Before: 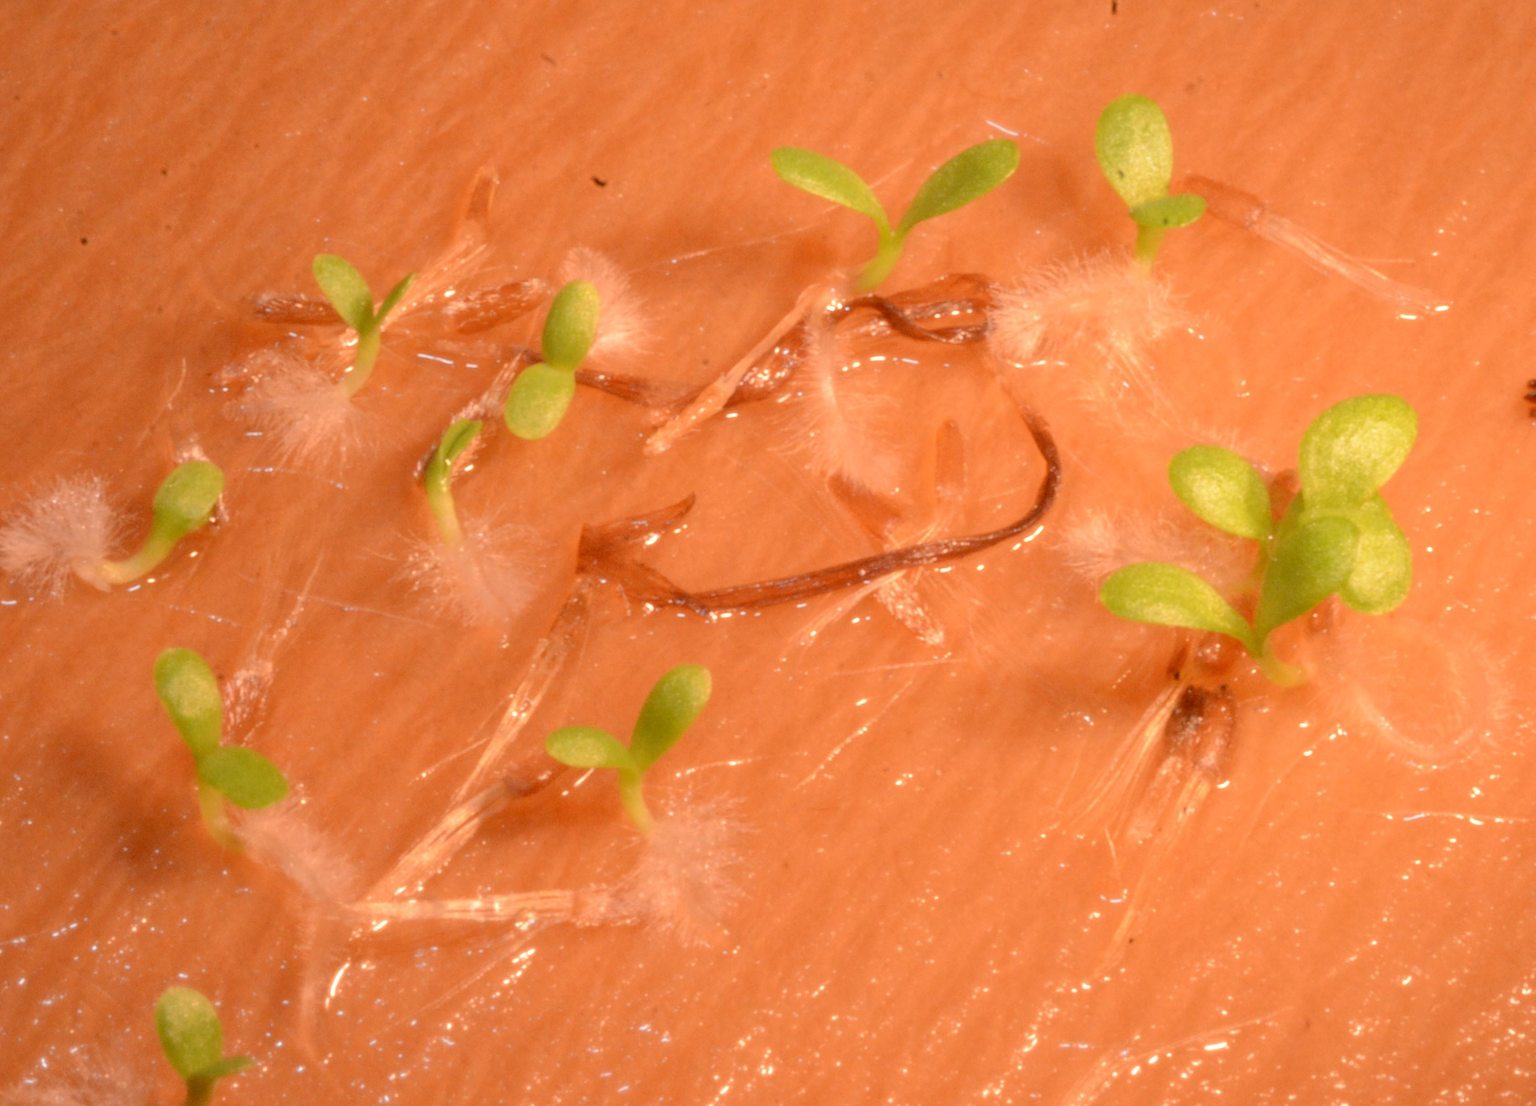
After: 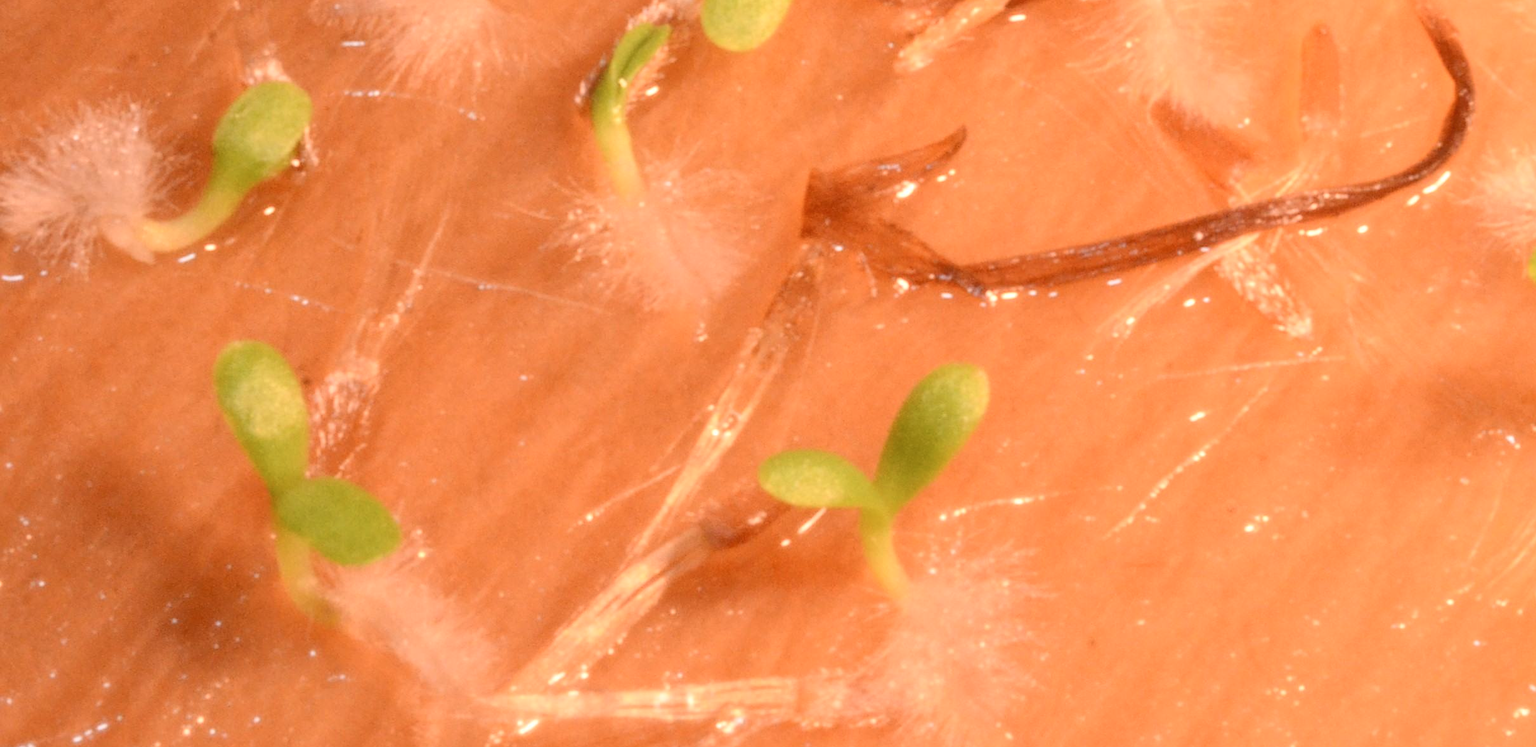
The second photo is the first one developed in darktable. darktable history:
crop: top 36.417%, right 28.04%, bottom 14.889%
tone curve: curves: ch0 [(0, 0) (0.003, 0.24) (0.011, 0.24) (0.025, 0.24) (0.044, 0.244) (0.069, 0.244) (0.1, 0.252) (0.136, 0.264) (0.177, 0.274) (0.224, 0.284) (0.277, 0.313) (0.335, 0.361) (0.399, 0.415) (0.468, 0.498) (0.543, 0.595) (0.623, 0.695) (0.709, 0.793) (0.801, 0.883) (0.898, 0.942) (1, 1)], color space Lab, independent channels, preserve colors none
